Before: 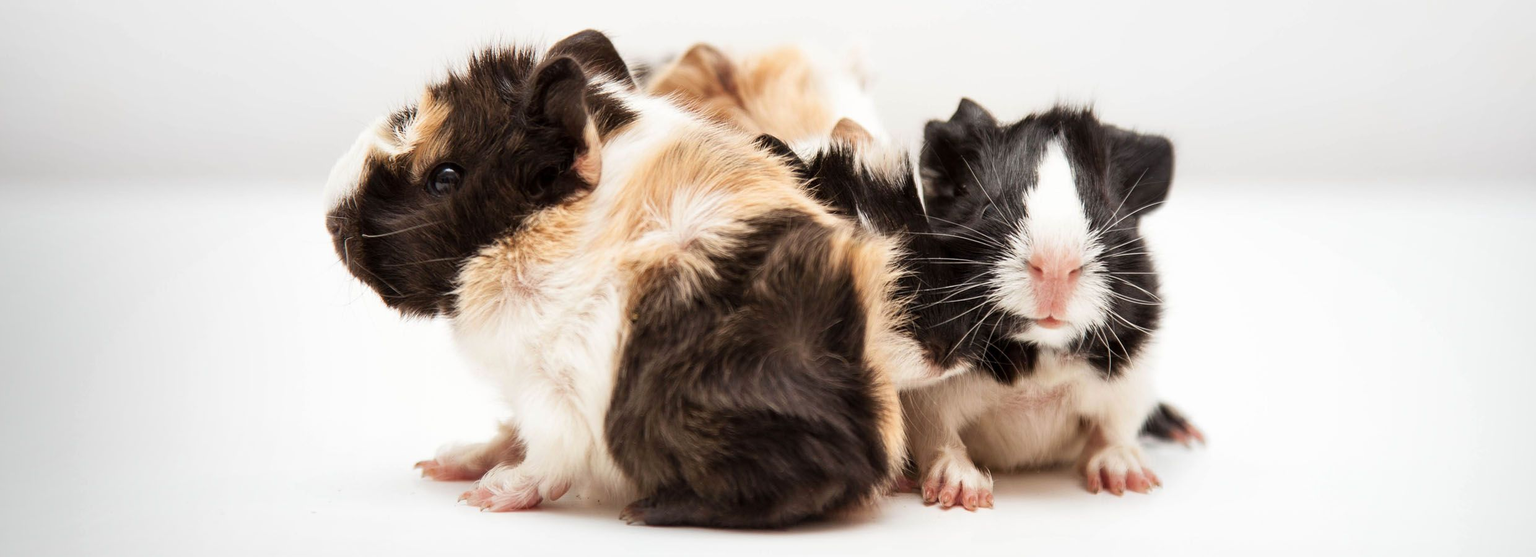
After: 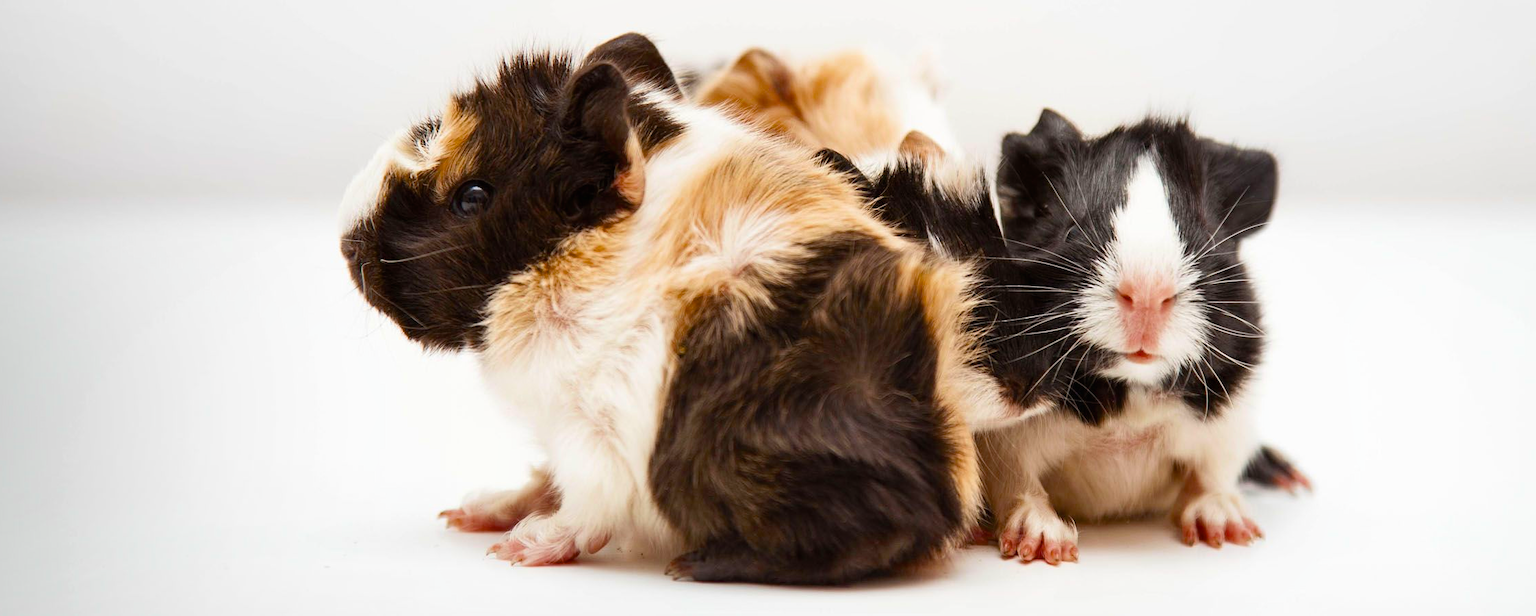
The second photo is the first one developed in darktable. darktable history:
crop and rotate: left 1.208%, right 8.295%
local contrast: mode bilateral grid, contrast 99, coarseness 99, detail 91%, midtone range 0.2
color balance rgb: perceptual saturation grading › global saturation 25.496%, global vibrance 10.409%, saturation formula JzAzBz (2021)
